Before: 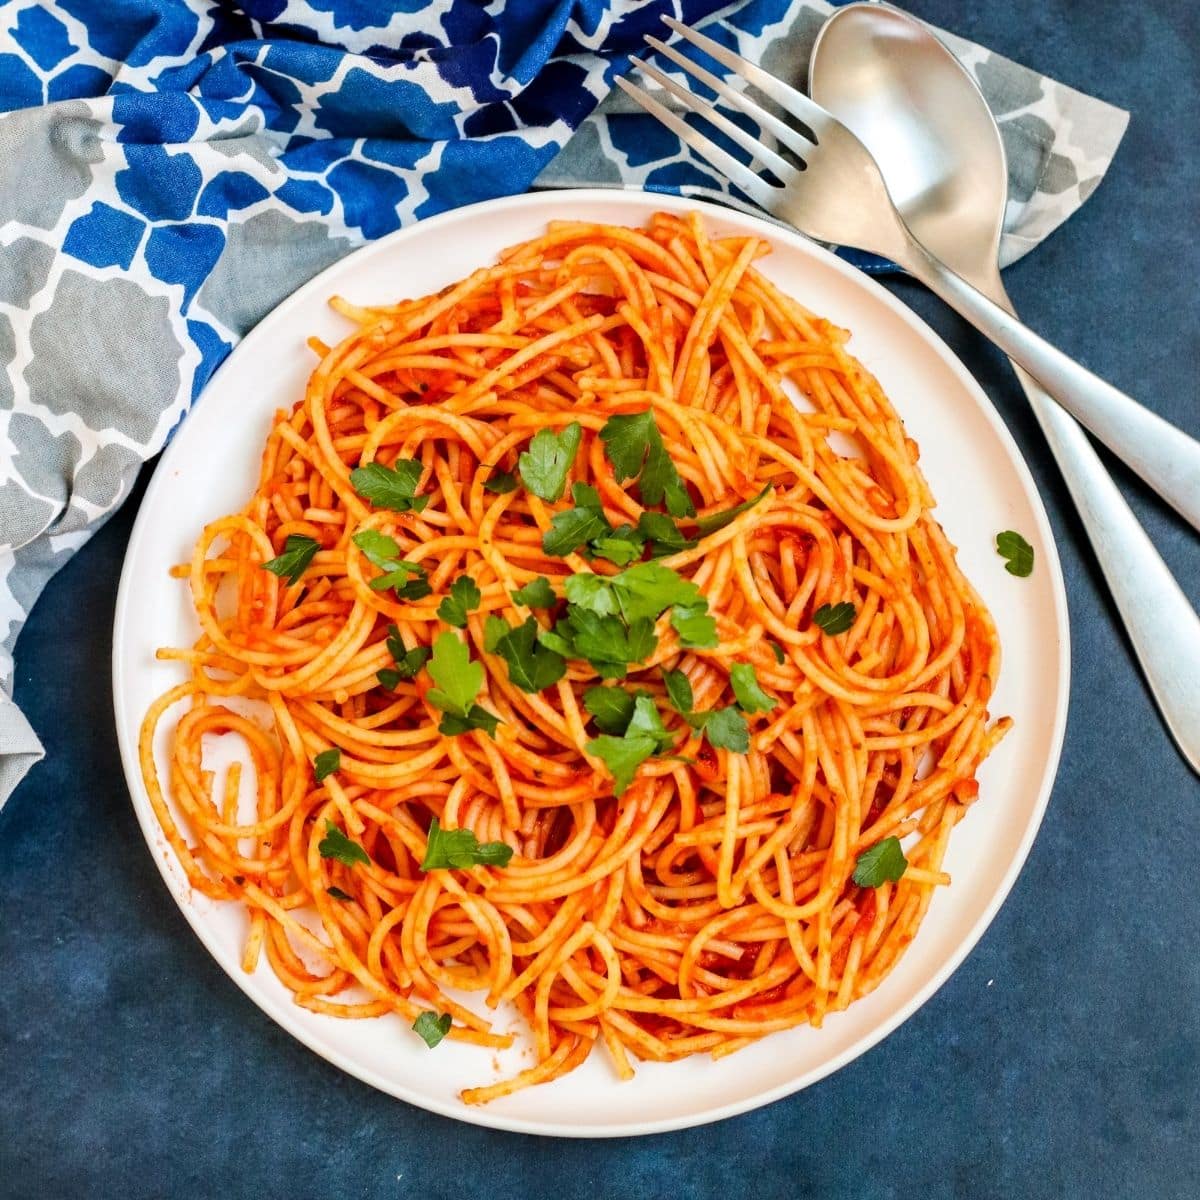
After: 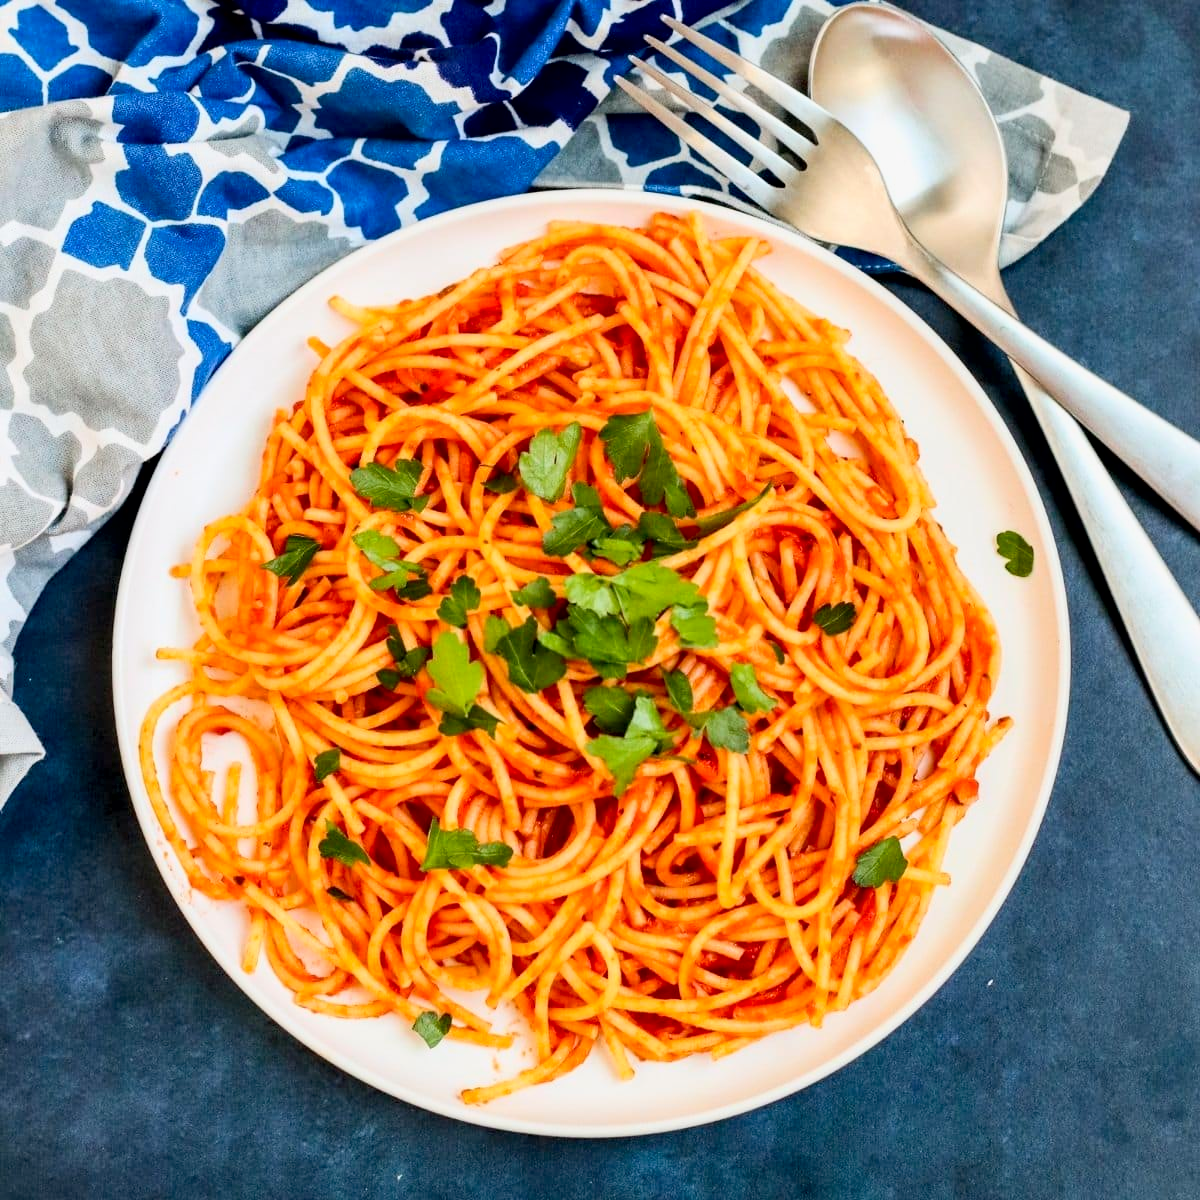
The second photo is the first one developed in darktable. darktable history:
contrast brightness saturation: contrast 0.202, brightness 0.144, saturation 0.135
exposure: black level correction 0.006, exposure -0.22 EV, compensate highlight preservation false
